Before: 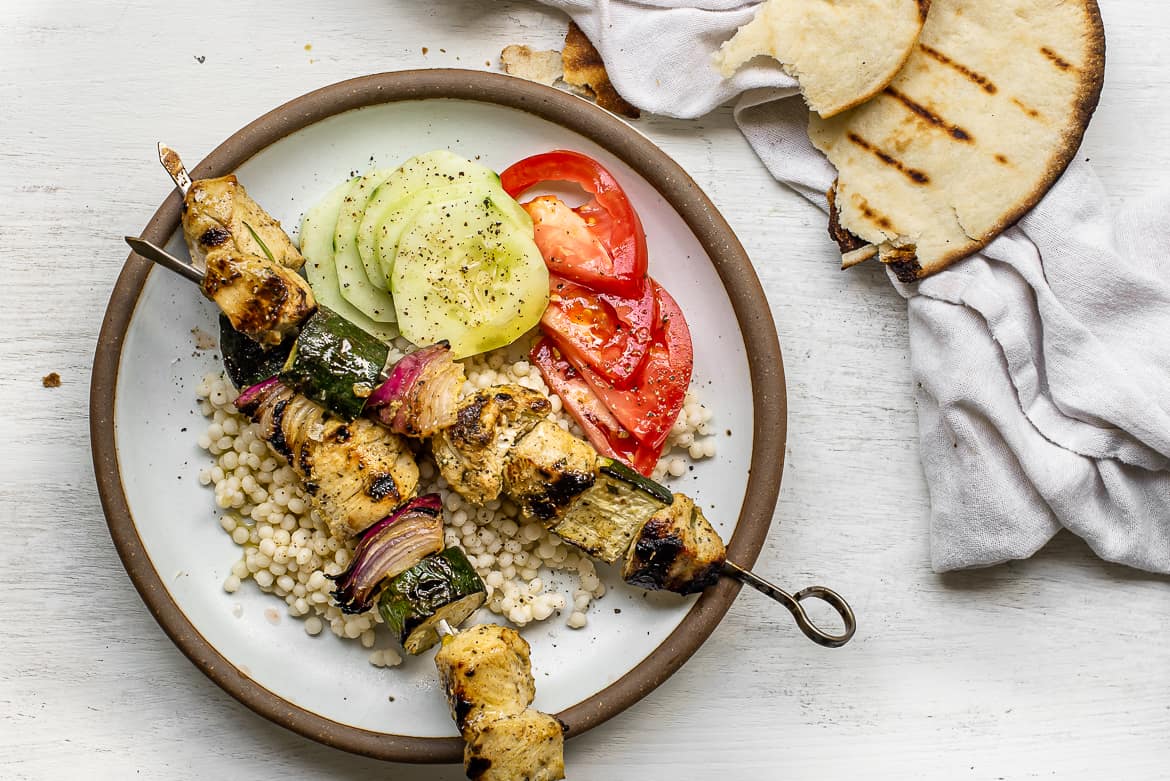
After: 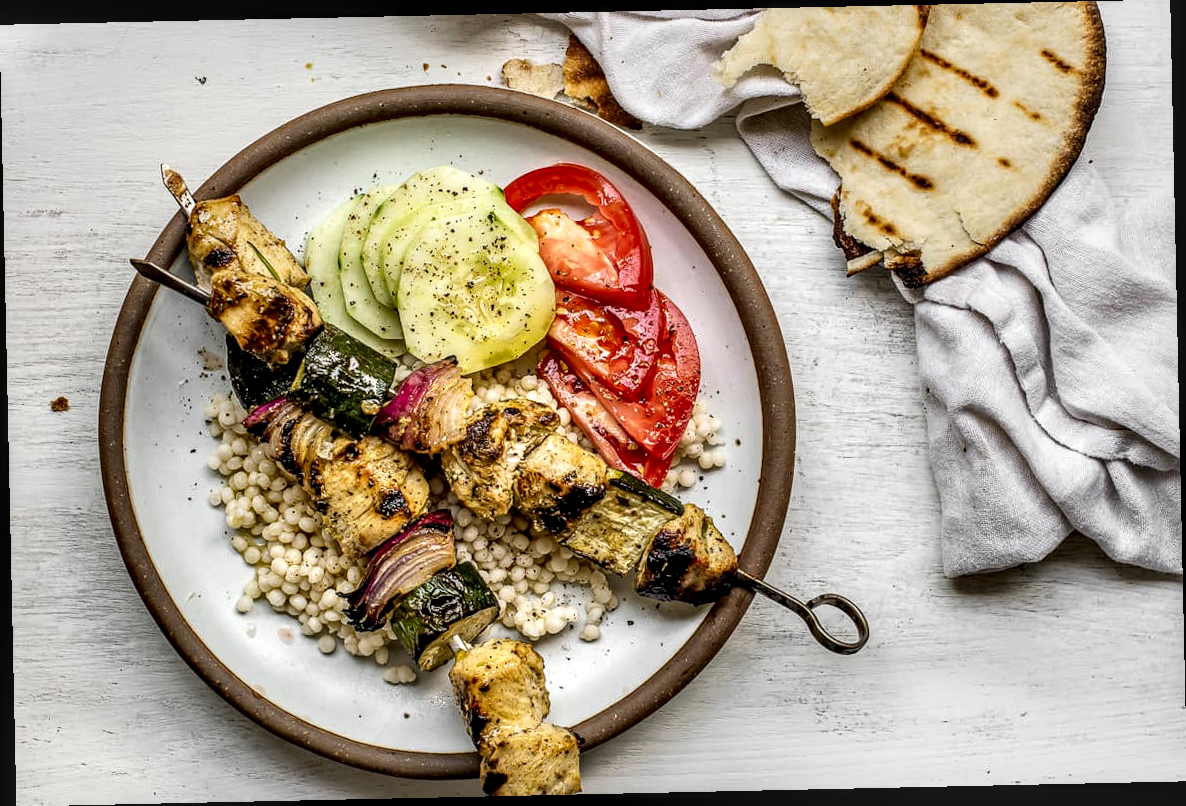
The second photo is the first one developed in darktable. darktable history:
rotate and perspective: rotation -1.24°, automatic cropping off
local contrast: detail 160%
